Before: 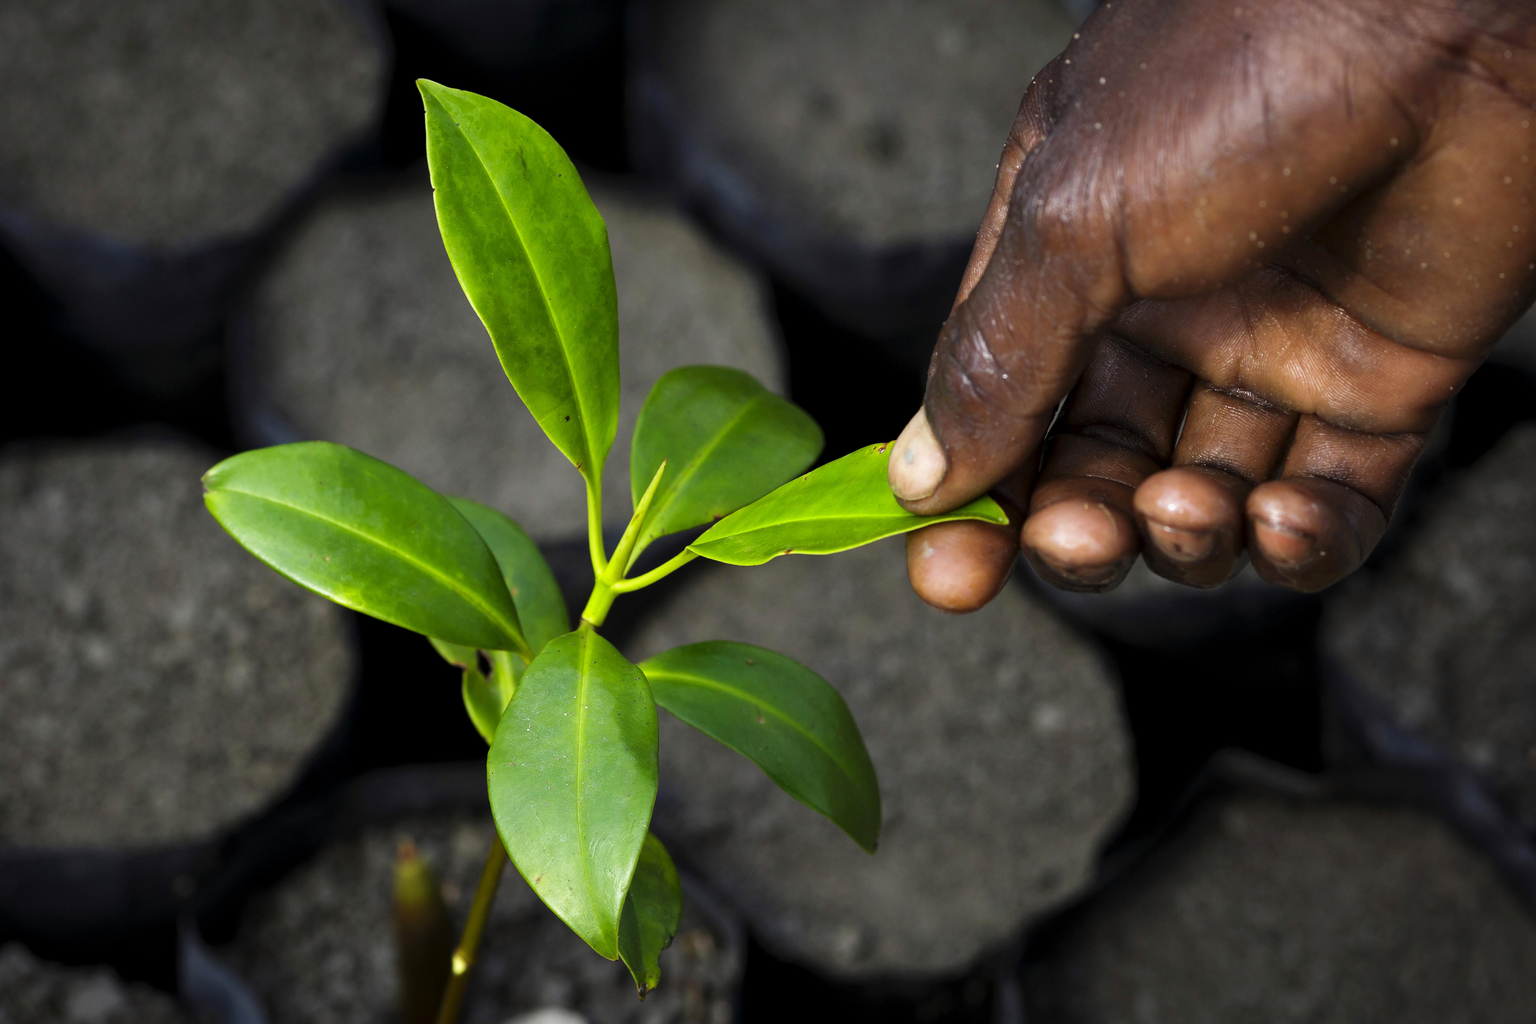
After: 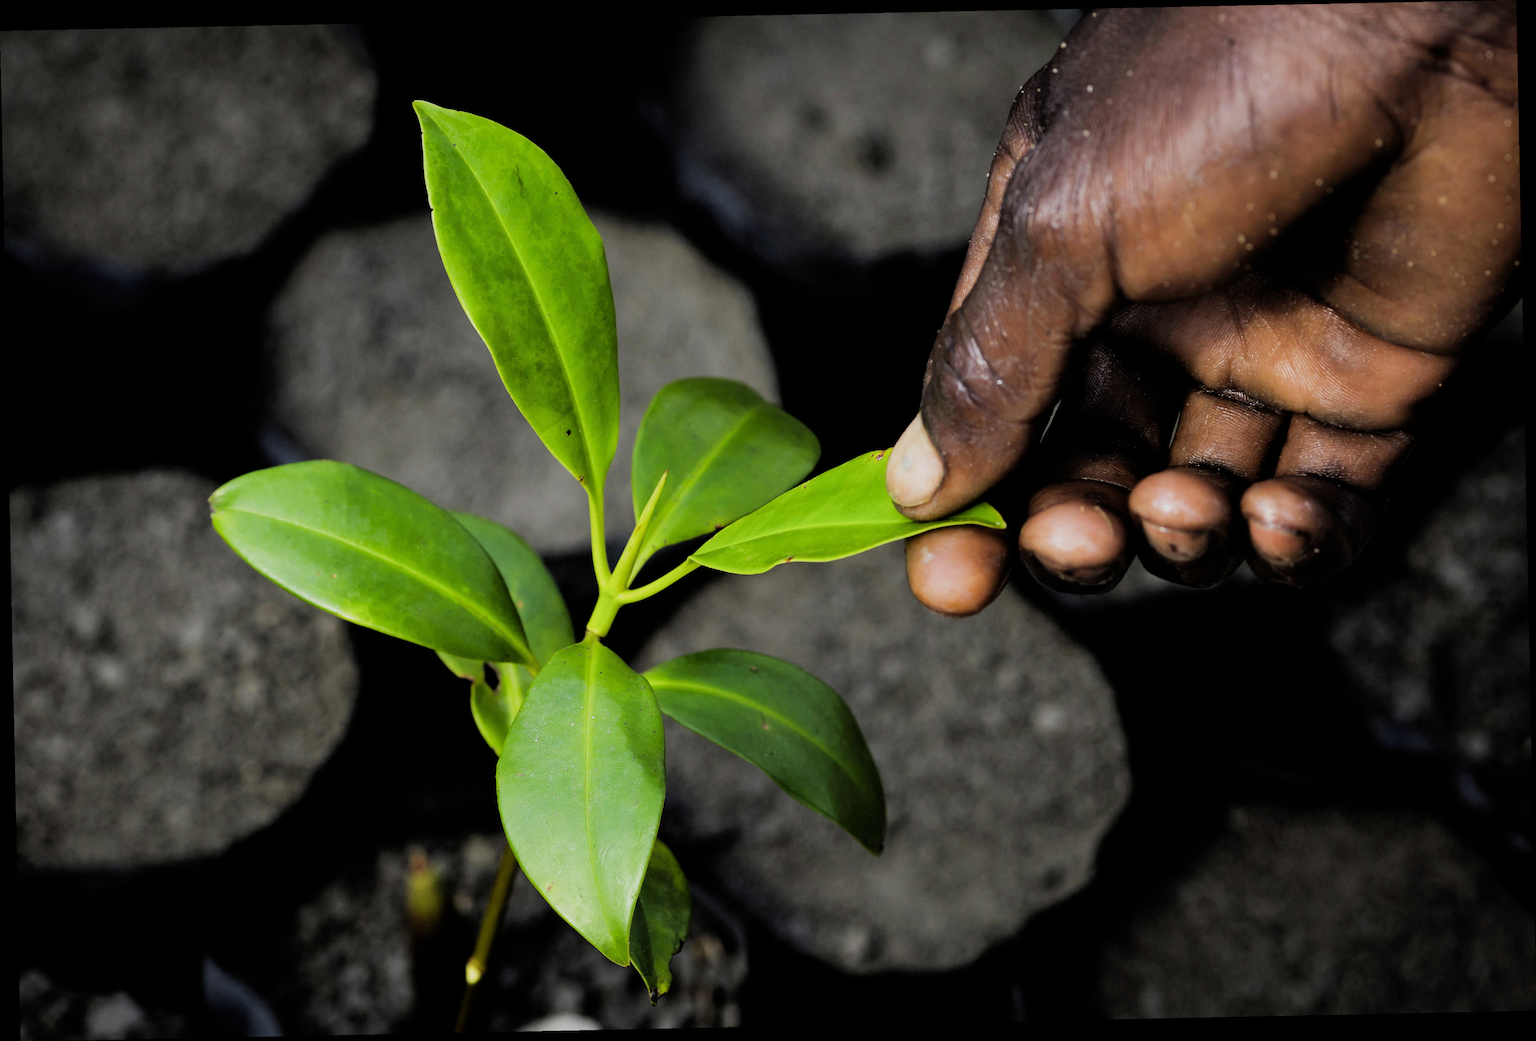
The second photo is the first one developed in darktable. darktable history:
rotate and perspective: rotation -1.17°, automatic cropping off
filmic rgb: black relative exposure -4.14 EV, white relative exposure 5.1 EV, hardness 2.11, contrast 1.165
exposure: black level correction 0, exposure 0.3 EV, compensate highlight preservation false
